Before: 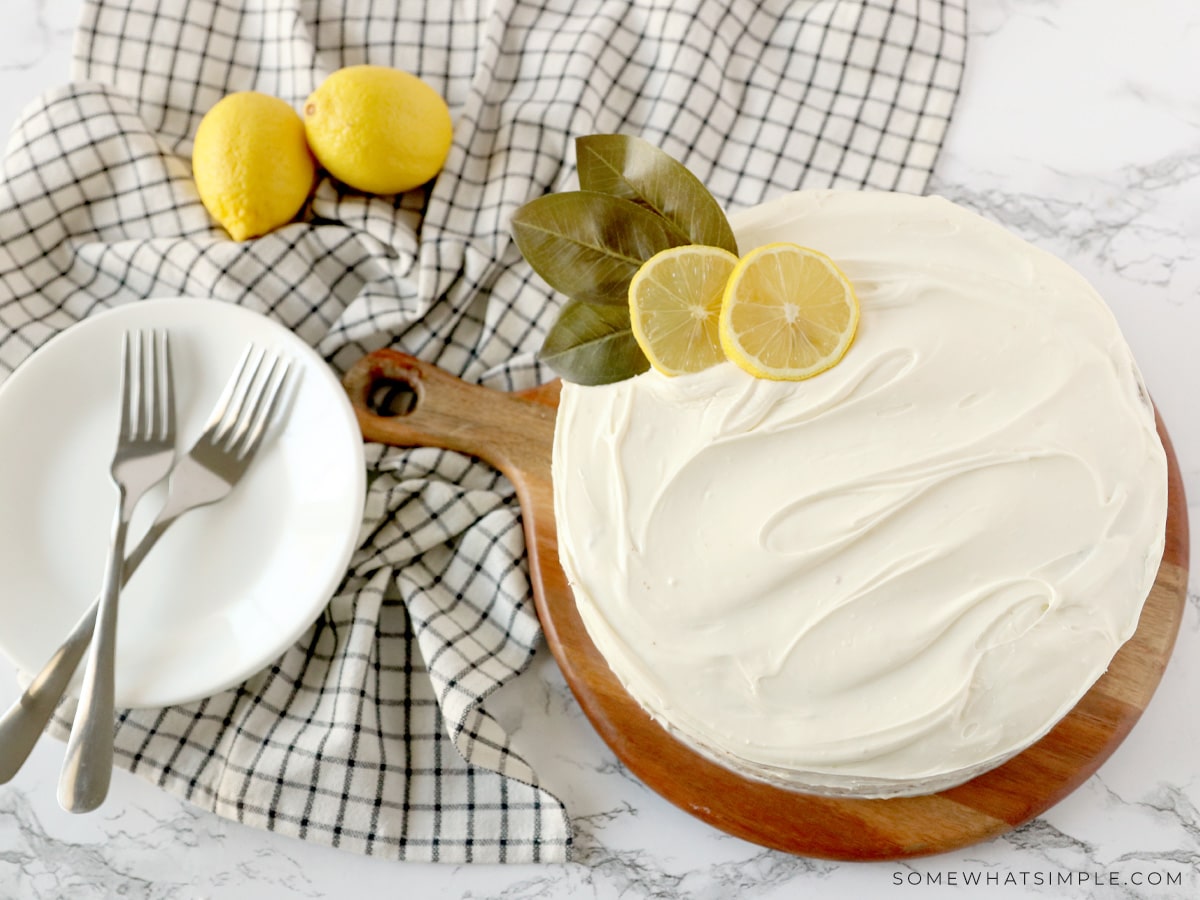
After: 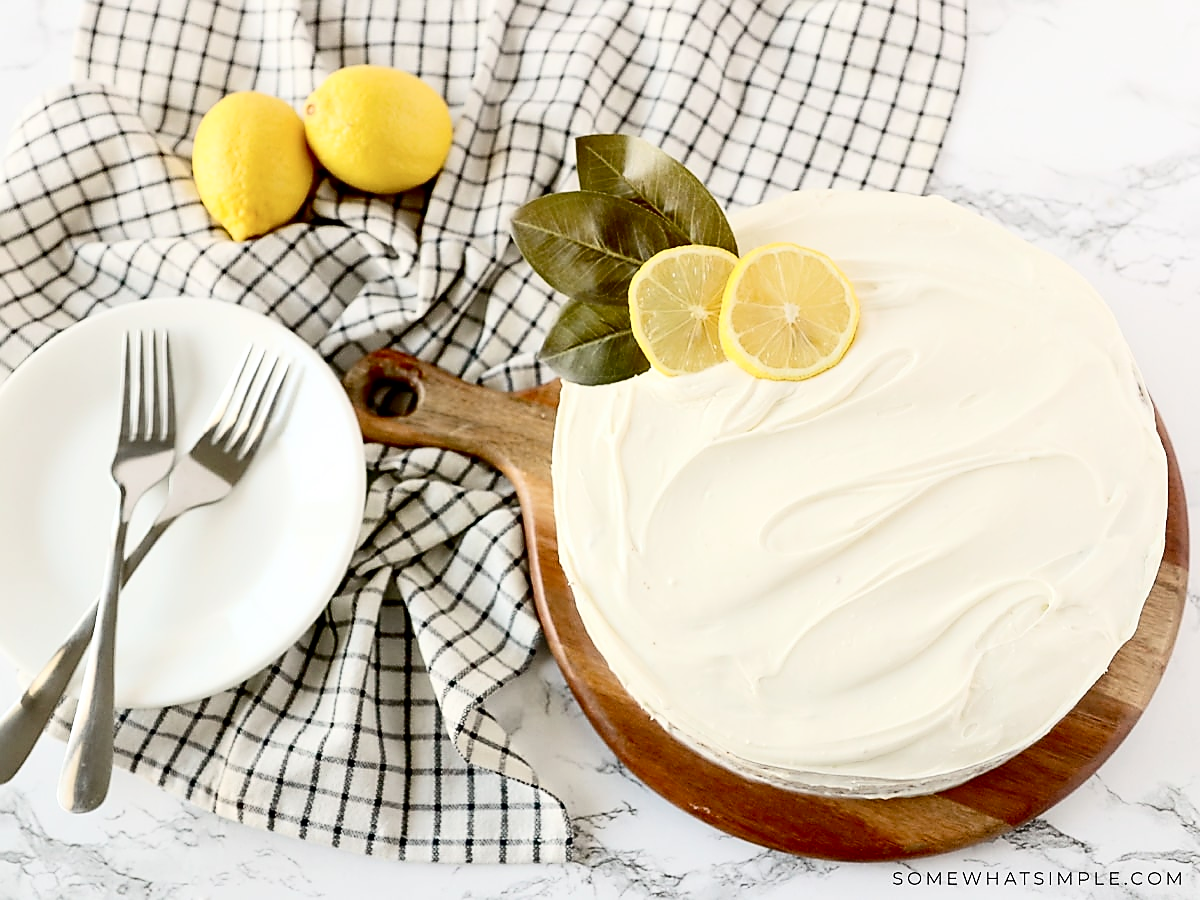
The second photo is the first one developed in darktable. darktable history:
sharpen: radius 1.399, amount 1.267, threshold 0.827
contrast brightness saturation: contrast 0.29
